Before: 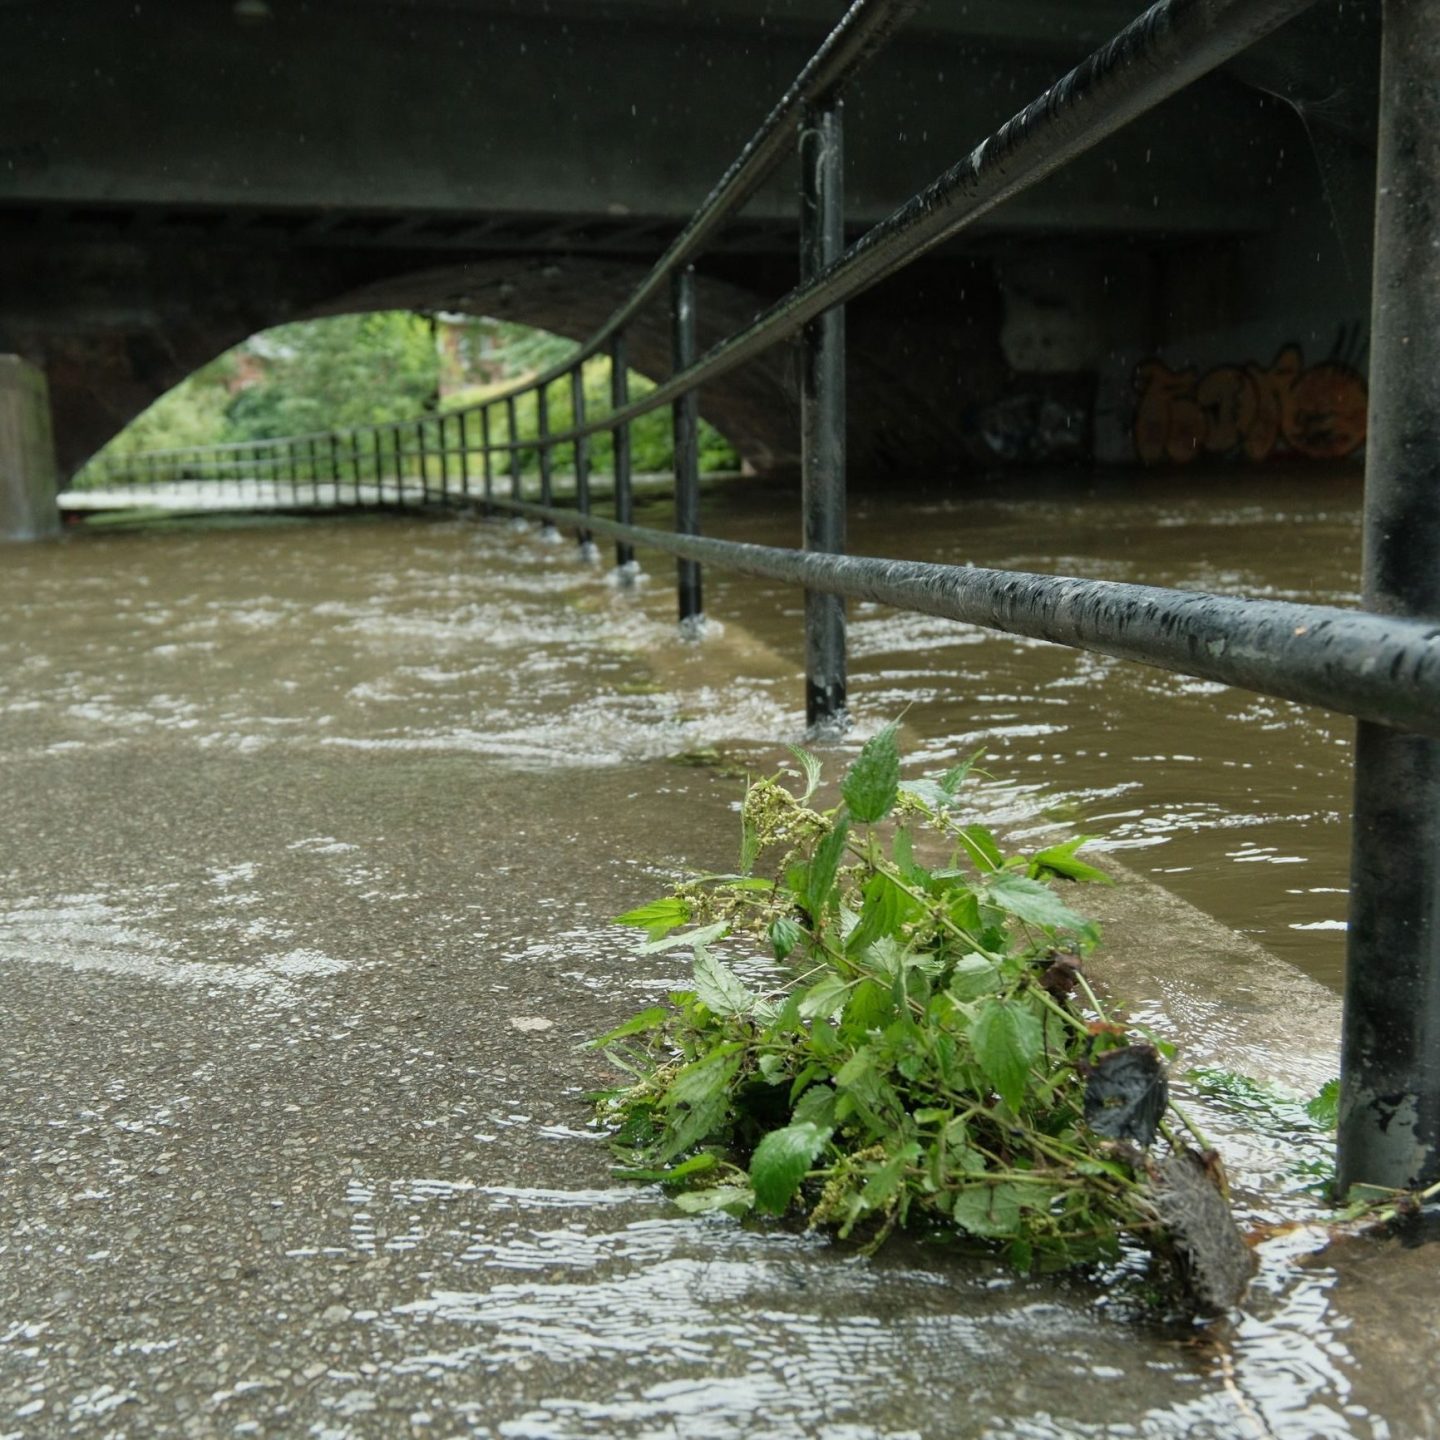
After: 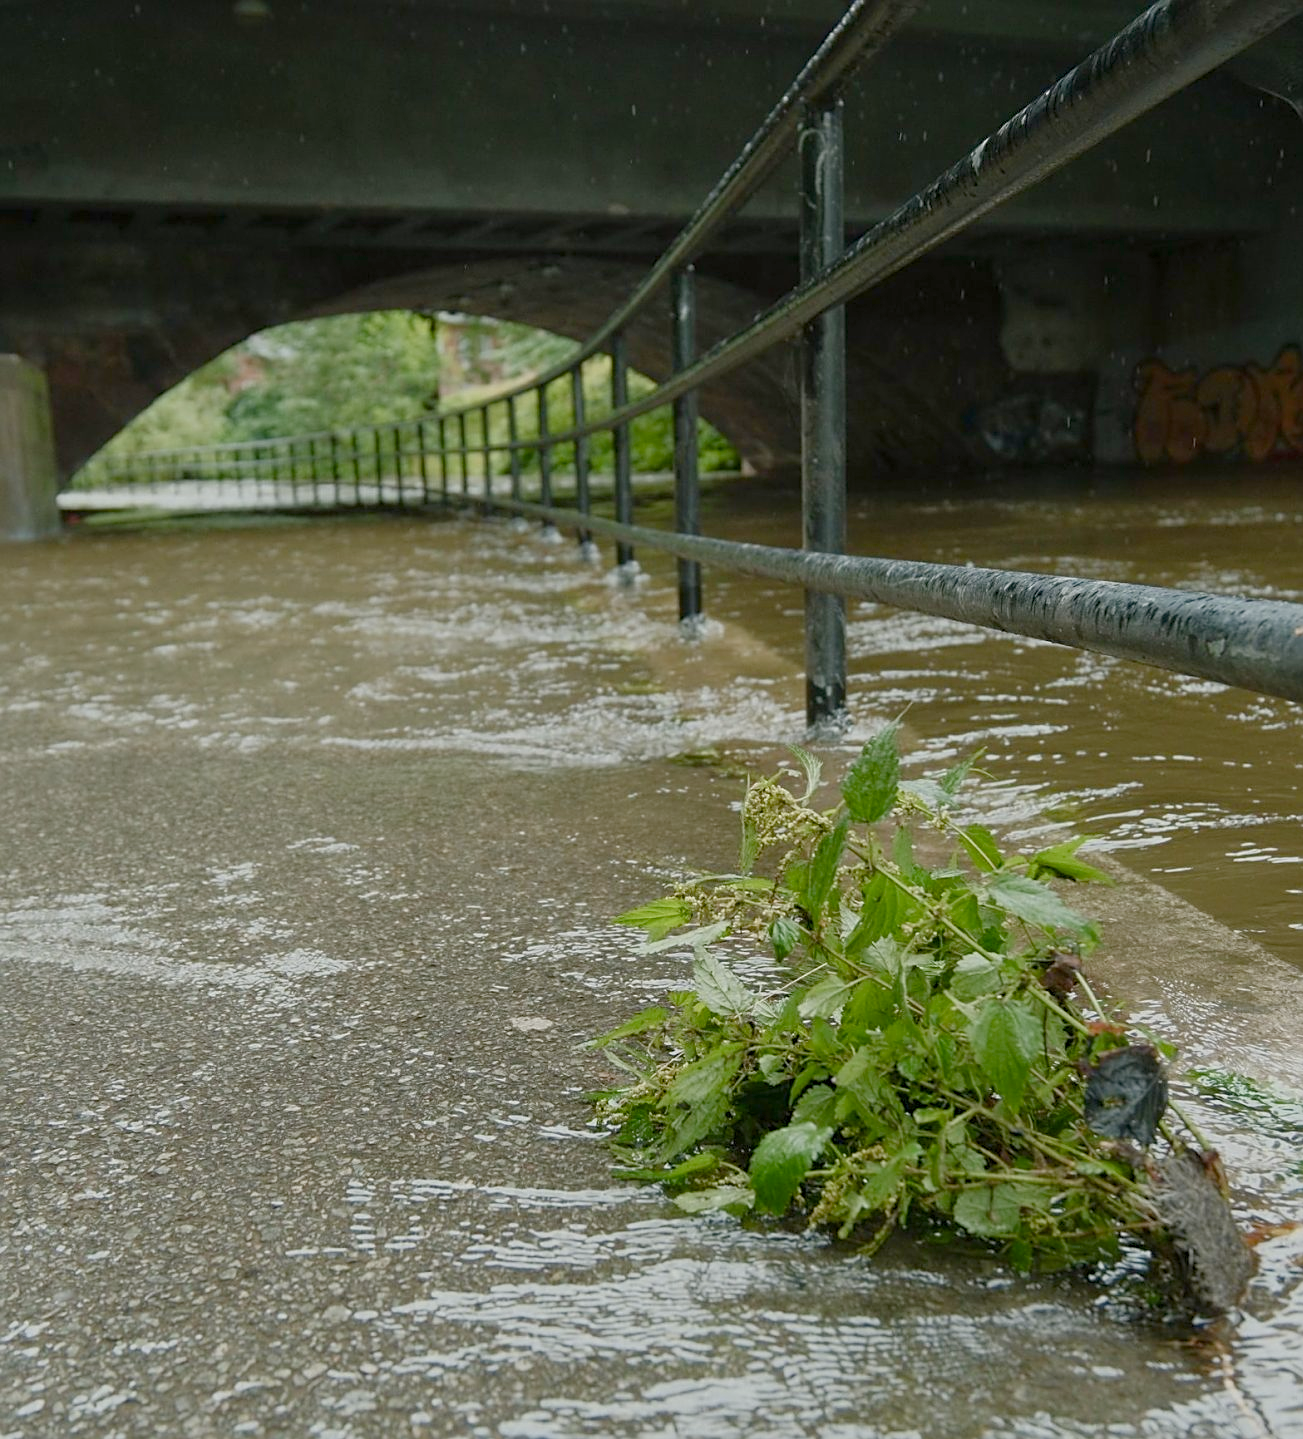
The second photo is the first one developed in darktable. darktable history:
crop: right 9.491%, bottom 0.041%
color balance rgb: linear chroma grading › shadows -2.051%, linear chroma grading › highlights -14.007%, linear chroma grading › global chroma -9.797%, linear chroma grading › mid-tones -9.691%, perceptual saturation grading › global saturation 27.211%, perceptual saturation grading › highlights -28.152%, perceptual saturation grading › mid-tones 15.655%, perceptual saturation grading › shadows 33.269%, hue shift -3.87°, contrast -20.638%
sharpen: on, module defaults
